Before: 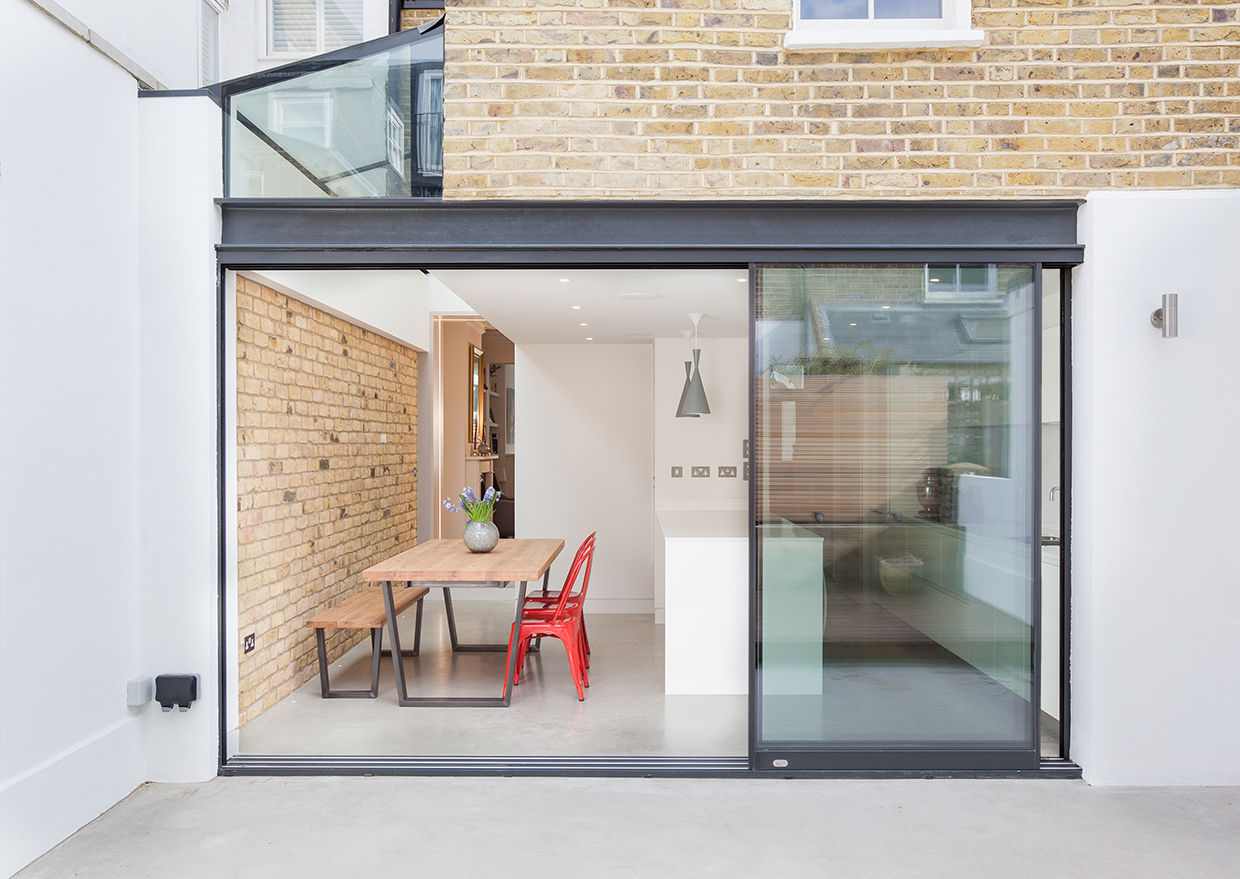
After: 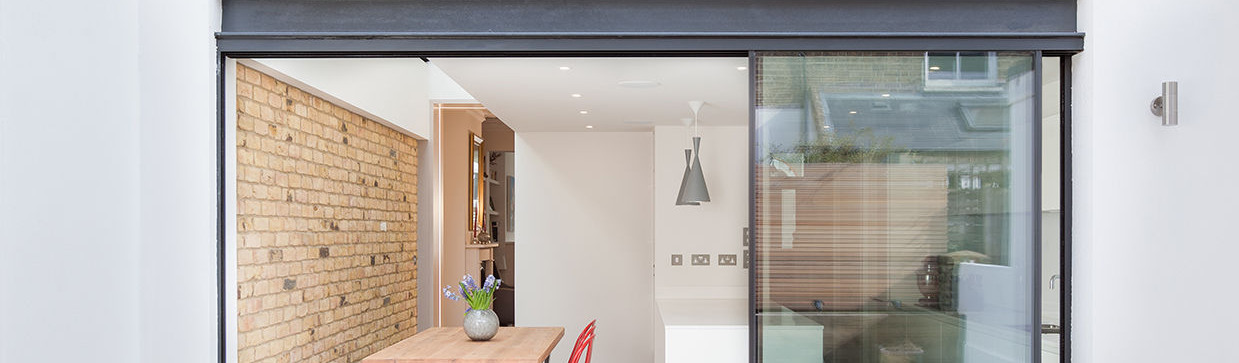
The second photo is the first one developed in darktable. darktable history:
crop and rotate: top 24.323%, bottom 34.271%
